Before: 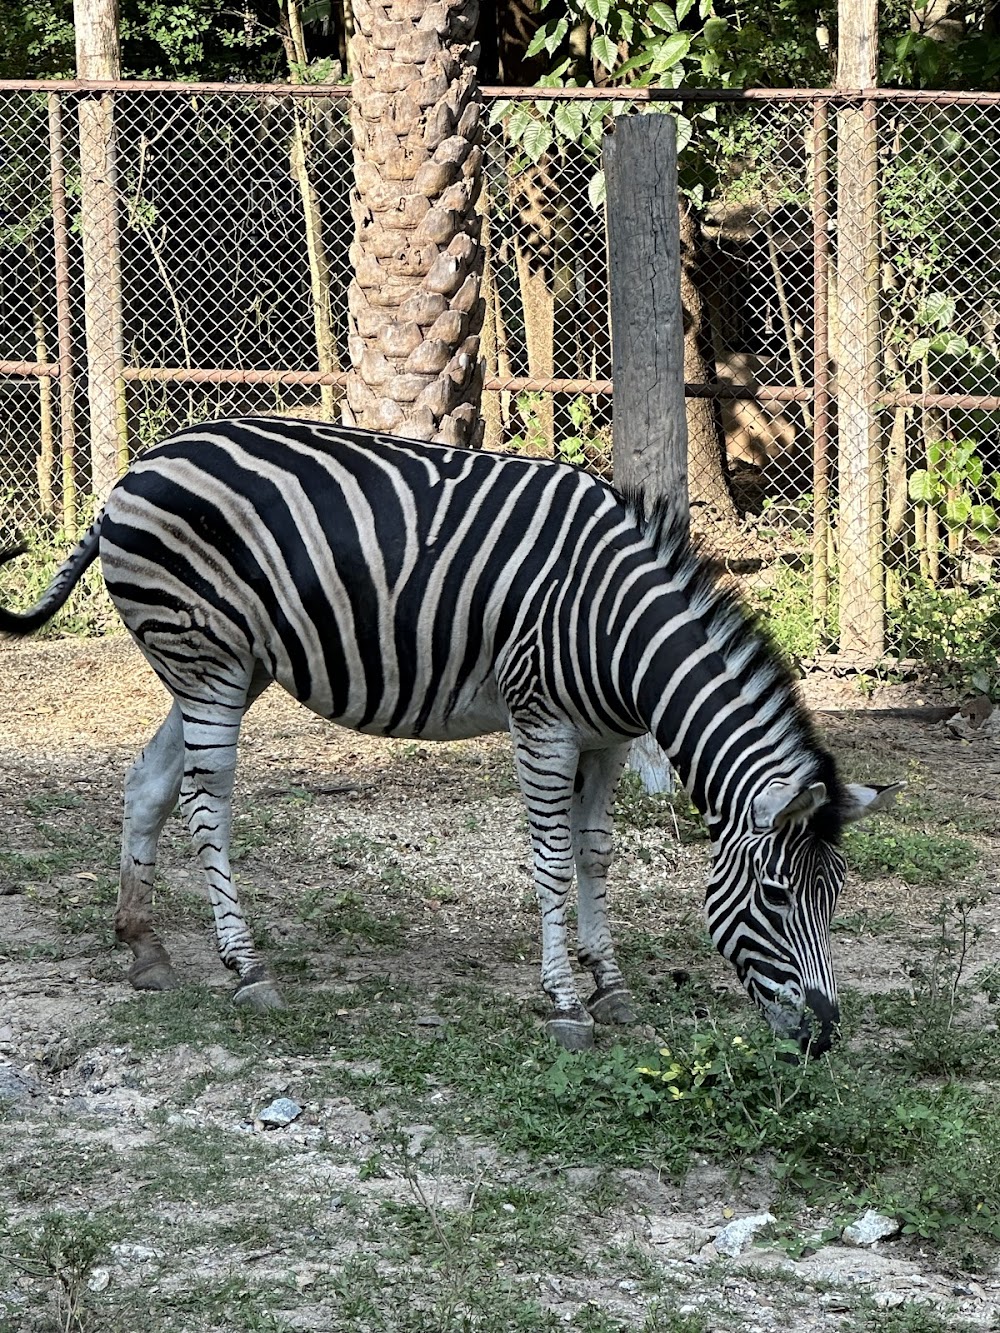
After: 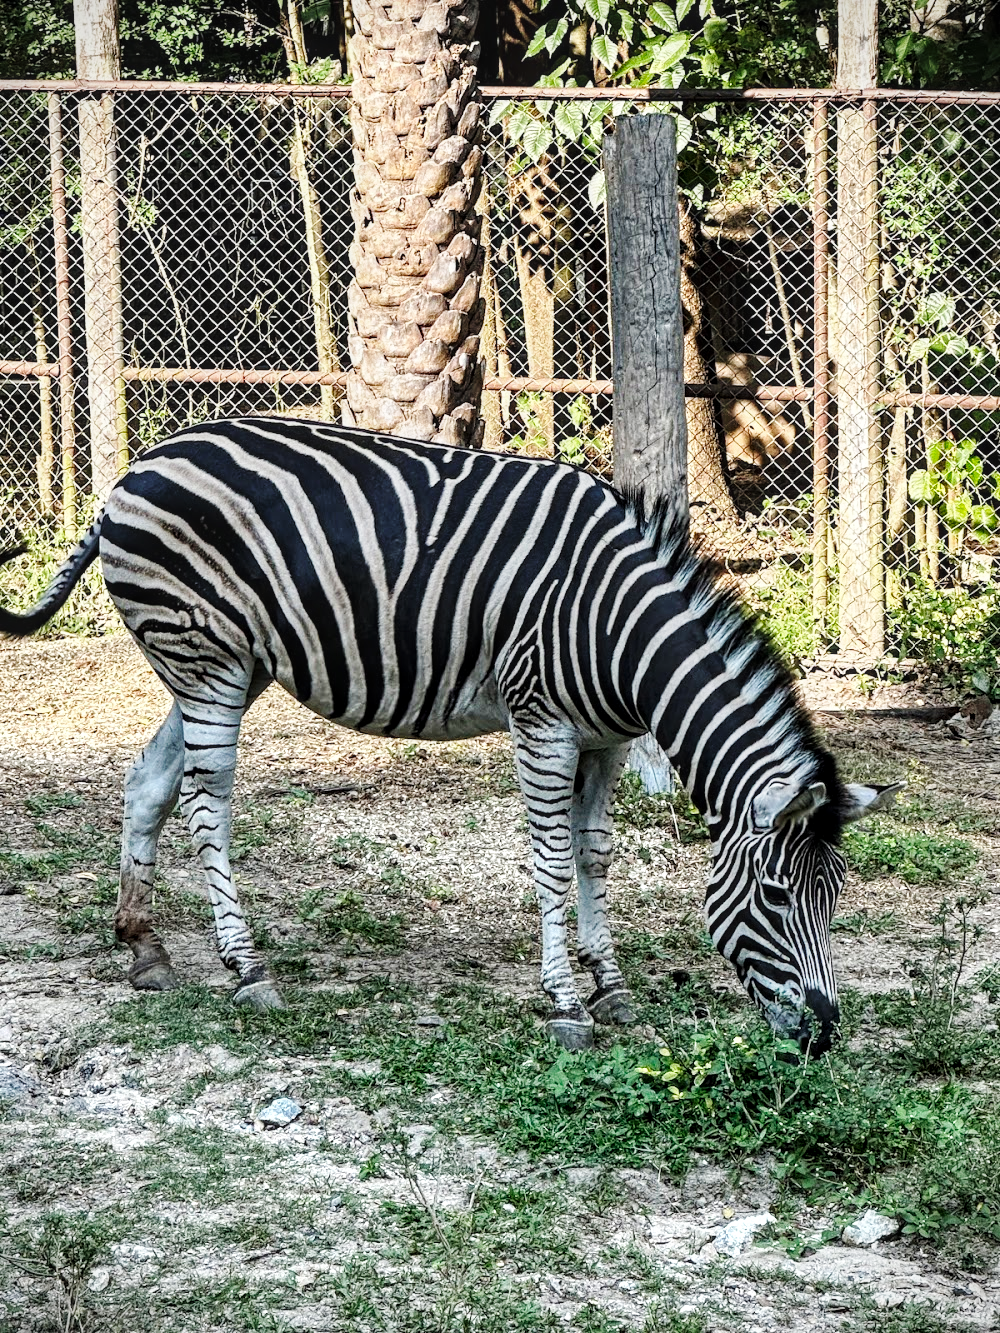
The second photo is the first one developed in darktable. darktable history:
base curve: curves: ch0 [(0, 0) (0.032, 0.025) (0.121, 0.166) (0.206, 0.329) (0.605, 0.79) (1, 1)], preserve colors none
vignetting: fall-off start 92.6%, brightness -0.52, saturation -0.51, center (-0.012, 0)
local contrast: highlights 61%, detail 143%, midtone range 0.428
